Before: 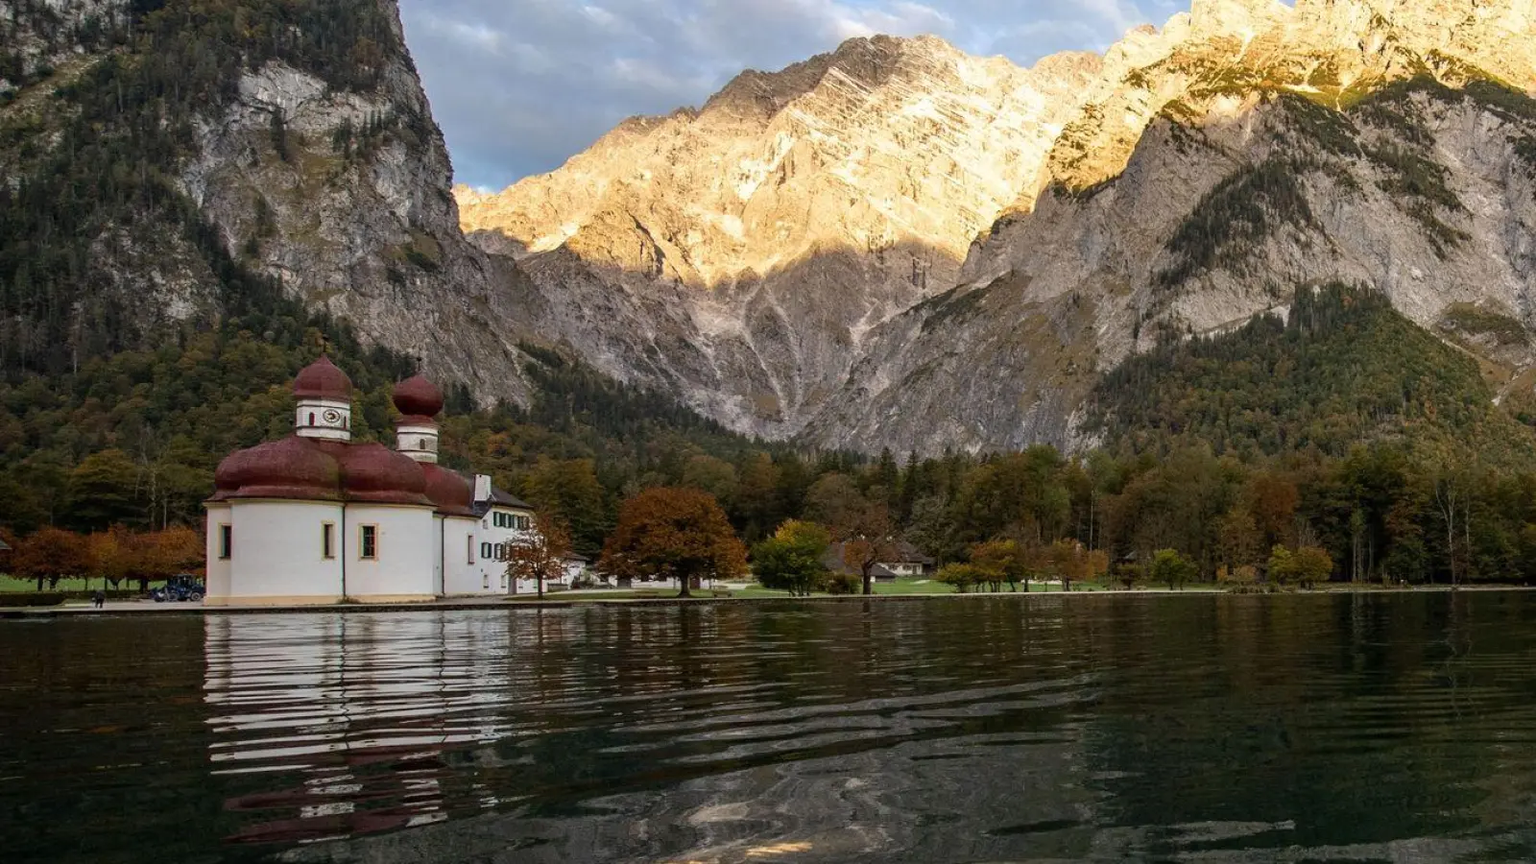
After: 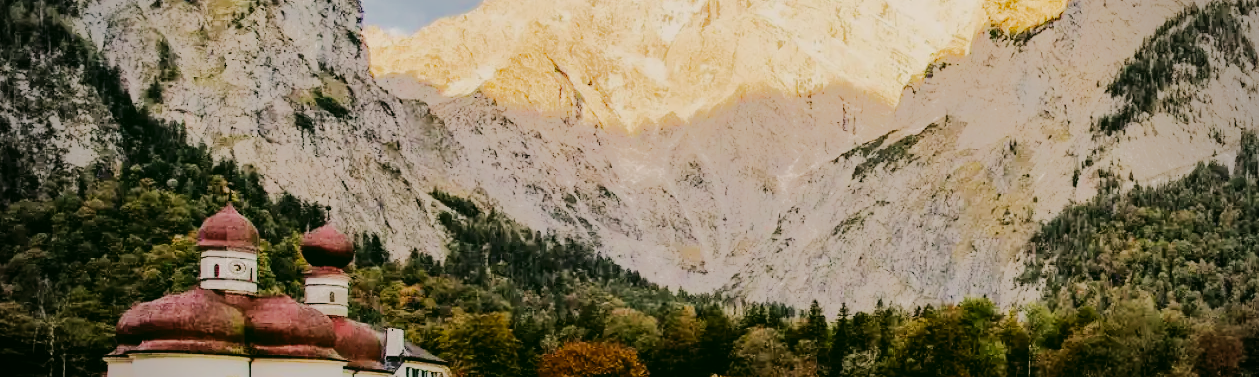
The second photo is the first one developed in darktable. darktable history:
vignetting: fall-off start 75.09%, width/height ratio 1.084
color correction: highlights a* 4.41, highlights b* 4.95, shadows a* -6.79, shadows b* 4.73
tone equalizer: -8 EV -0.495 EV, -7 EV -0.28 EV, -6 EV -0.1 EV, -5 EV 0.418 EV, -4 EV 0.975 EV, -3 EV 0.812 EV, -2 EV -0.014 EV, -1 EV 0.132 EV, +0 EV -0.02 EV, edges refinement/feathering 500, mask exposure compensation -1.25 EV, preserve details no
filmic rgb: black relative exposure -8.75 EV, white relative exposure 4.98 EV, threshold 5.95 EV, target black luminance 0%, hardness 3.77, latitude 65.64%, contrast 0.826, shadows ↔ highlights balance 19.13%, enable highlight reconstruction true
tone curve: curves: ch0 [(0, 0.022) (0.114, 0.083) (0.281, 0.315) (0.447, 0.557) (0.588, 0.711) (0.786, 0.839) (0.999, 0.949)]; ch1 [(0, 0) (0.389, 0.352) (0.458, 0.433) (0.486, 0.474) (0.509, 0.505) (0.535, 0.53) (0.555, 0.557) (0.586, 0.622) (0.677, 0.724) (1, 1)]; ch2 [(0, 0) (0.369, 0.388) (0.449, 0.431) (0.501, 0.5) (0.528, 0.52) (0.561, 0.59) (0.697, 0.721) (1, 1)], preserve colors none
crop: left 6.792%, top 18.463%, right 14.494%, bottom 39.62%
